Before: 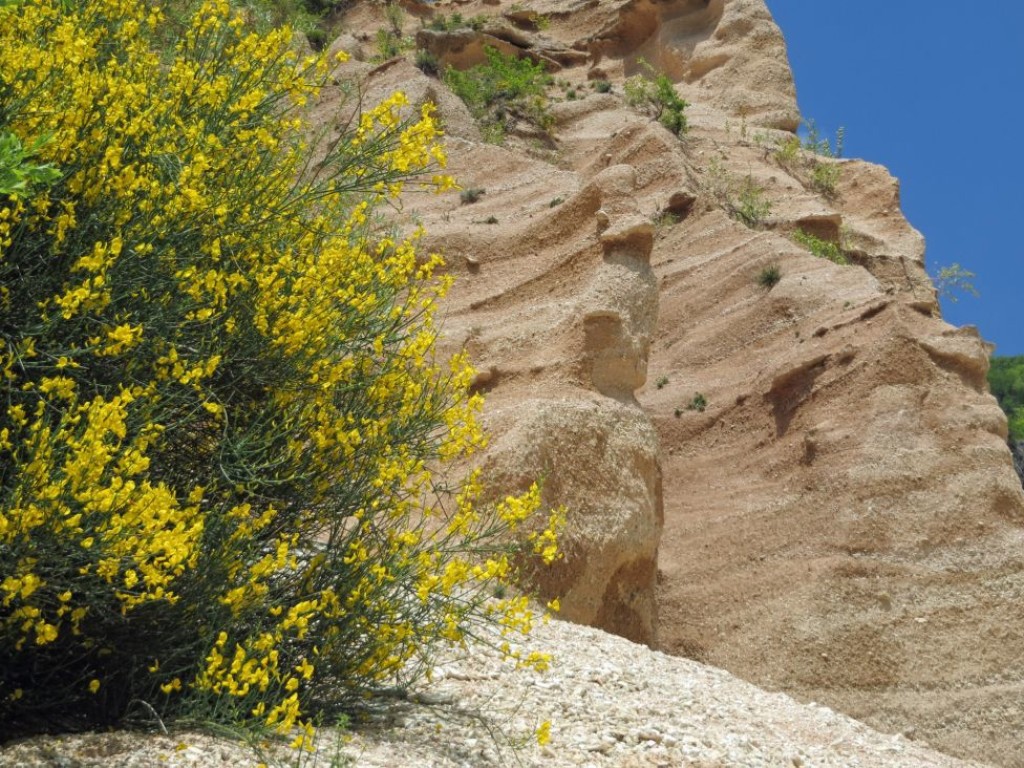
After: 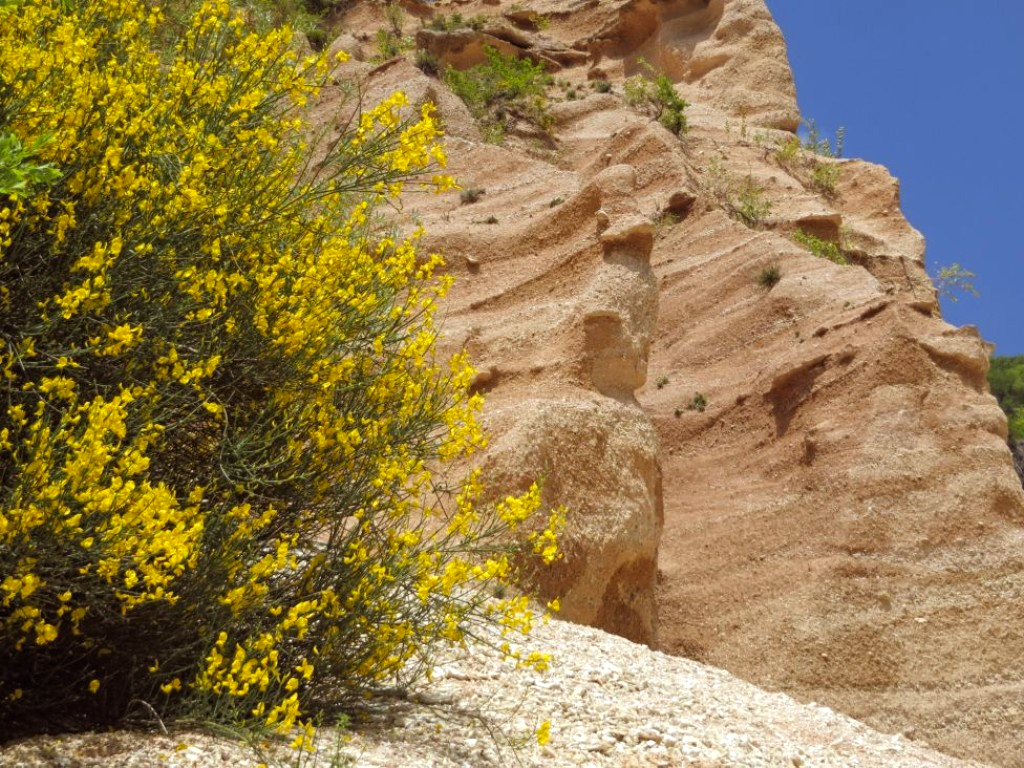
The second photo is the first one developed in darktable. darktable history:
rgb levels: mode RGB, independent channels, levels [[0, 0.5, 1], [0, 0.521, 1], [0, 0.536, 1]]
exposure: exposure 0.207 EV, compensate highlight preservation false
